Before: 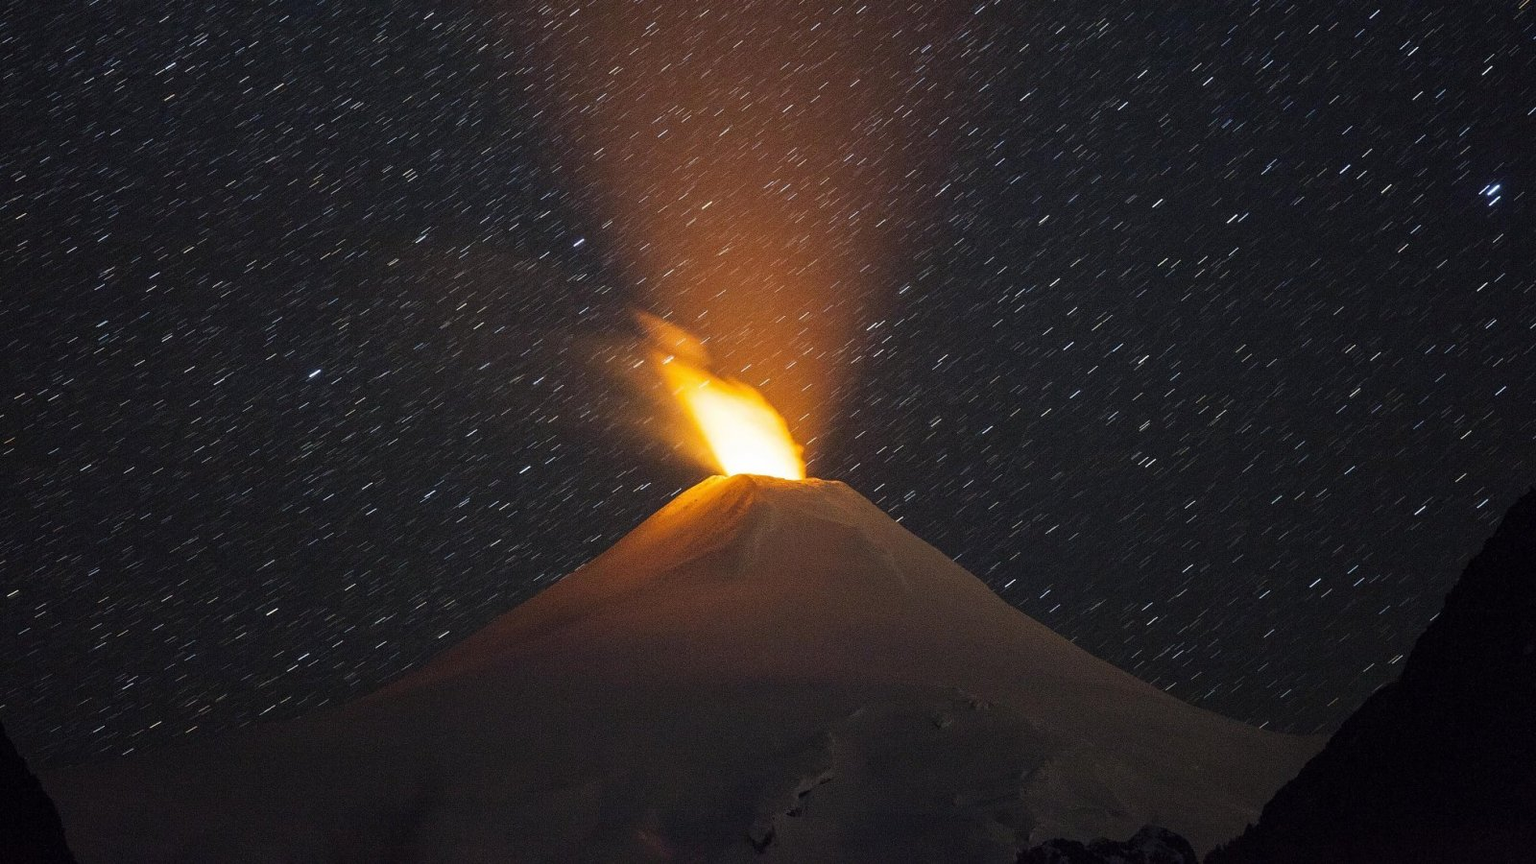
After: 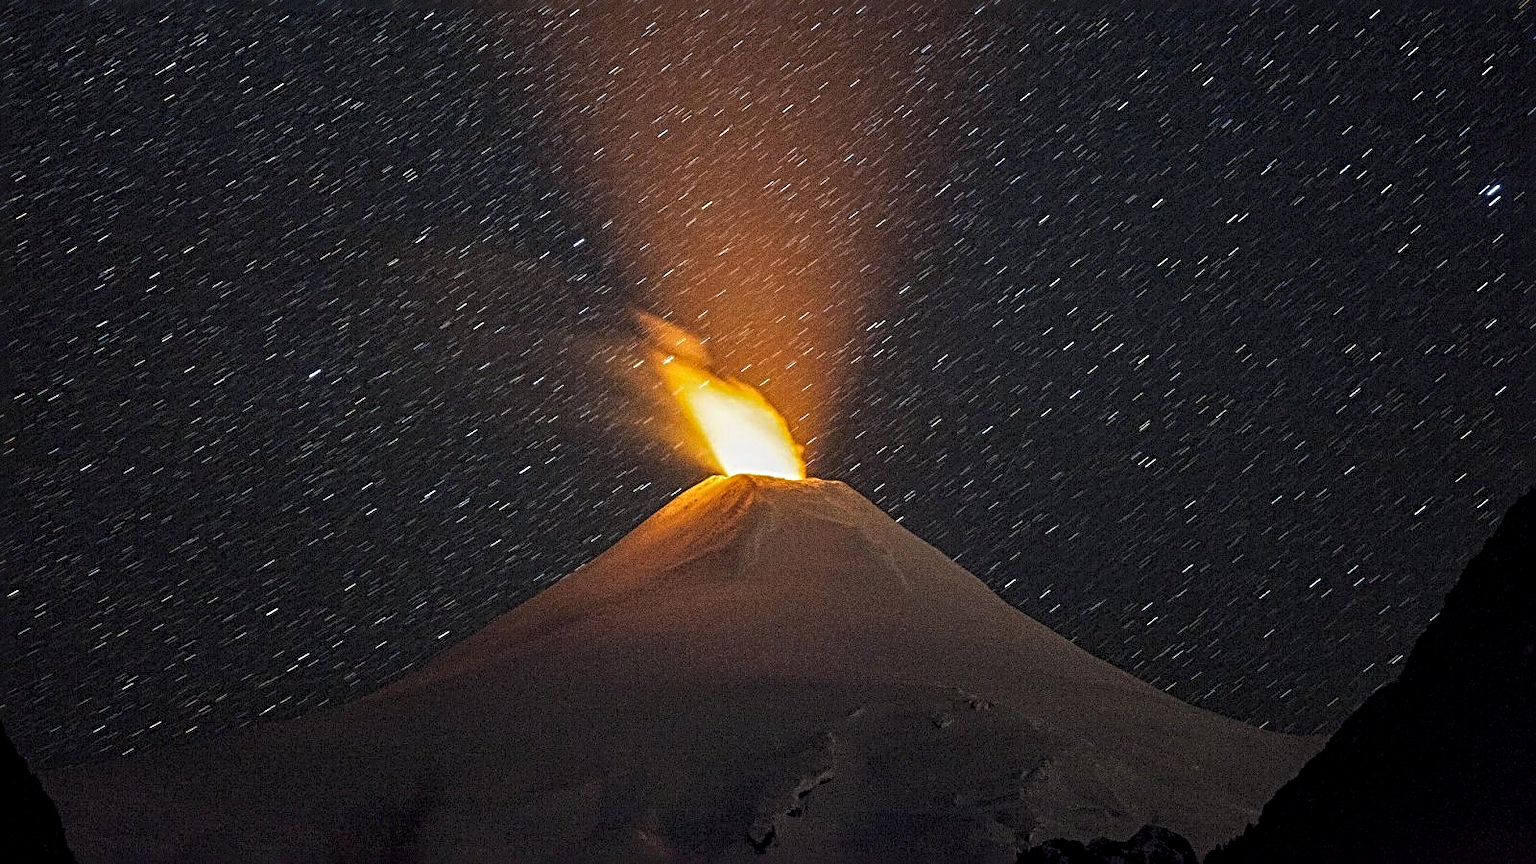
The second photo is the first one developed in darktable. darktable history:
sharpen: radius 3.69, amount 0.928
local contrast: highlights 74%, shadows 55%, detail 176%, midtone range 0.207
